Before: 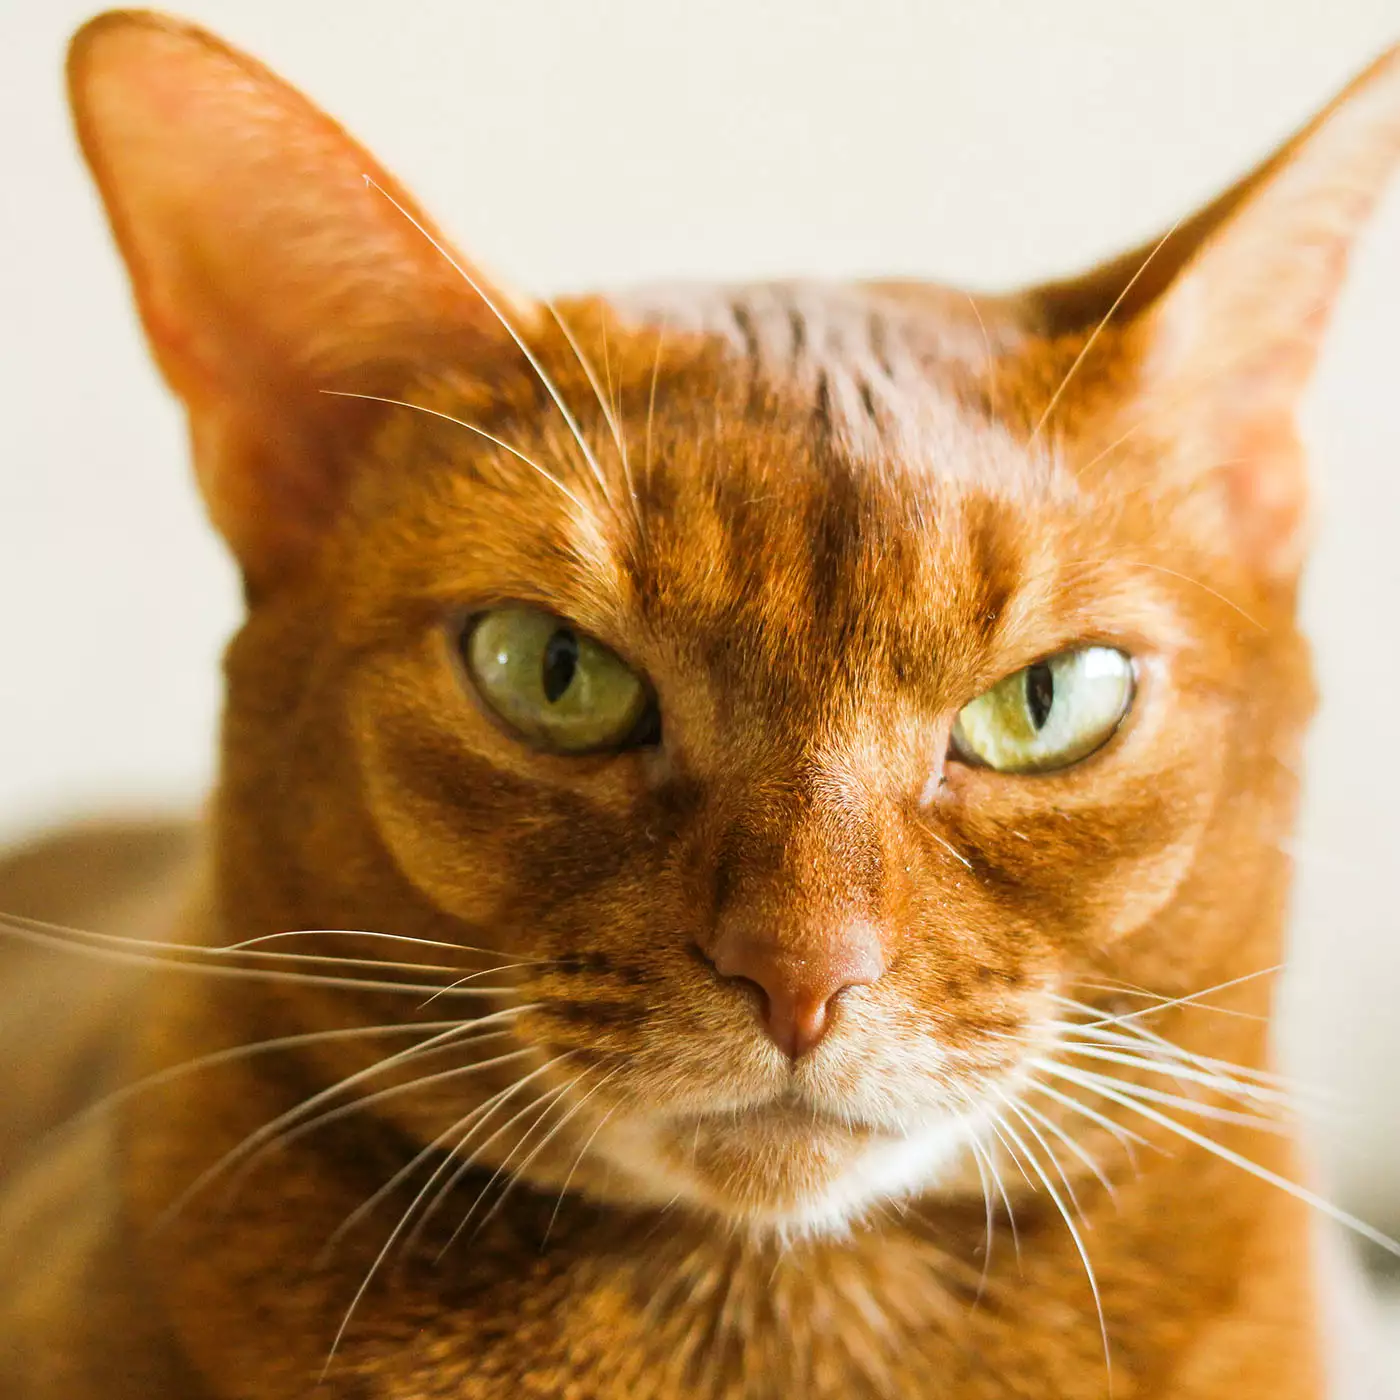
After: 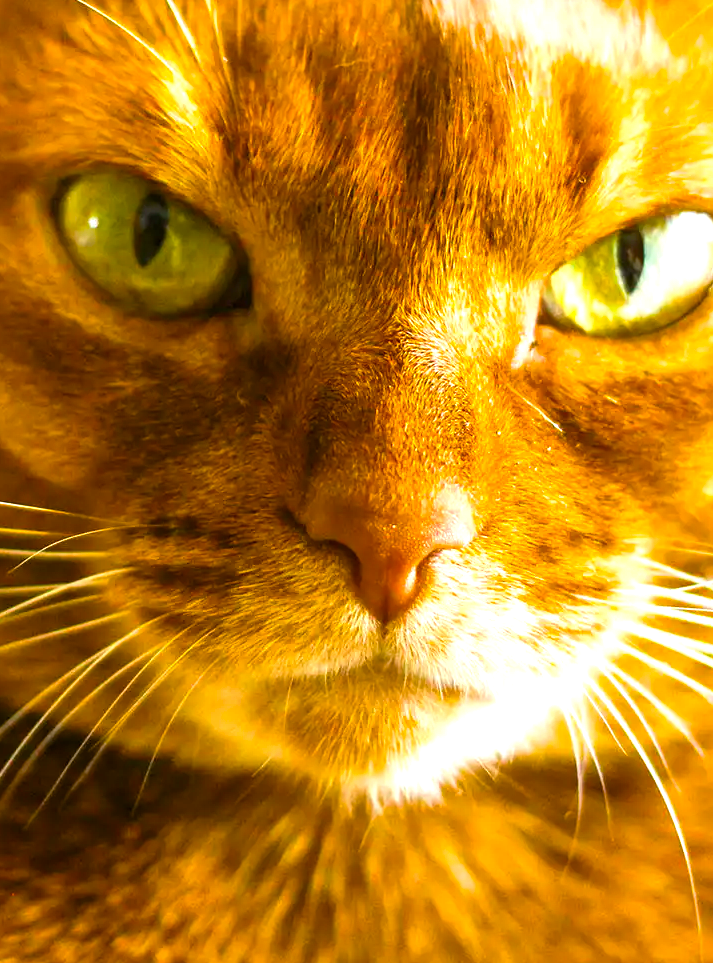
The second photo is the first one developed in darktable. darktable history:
crop and rotate: left 29.237%, top 31.152%, right 19.807%
color balance rgb: linear chroma grading › global chroma 20%, perceptual saturation grading › global saturation 25%, perceptual brilliance grading › global brilliance 20%, global vibrance 20%
